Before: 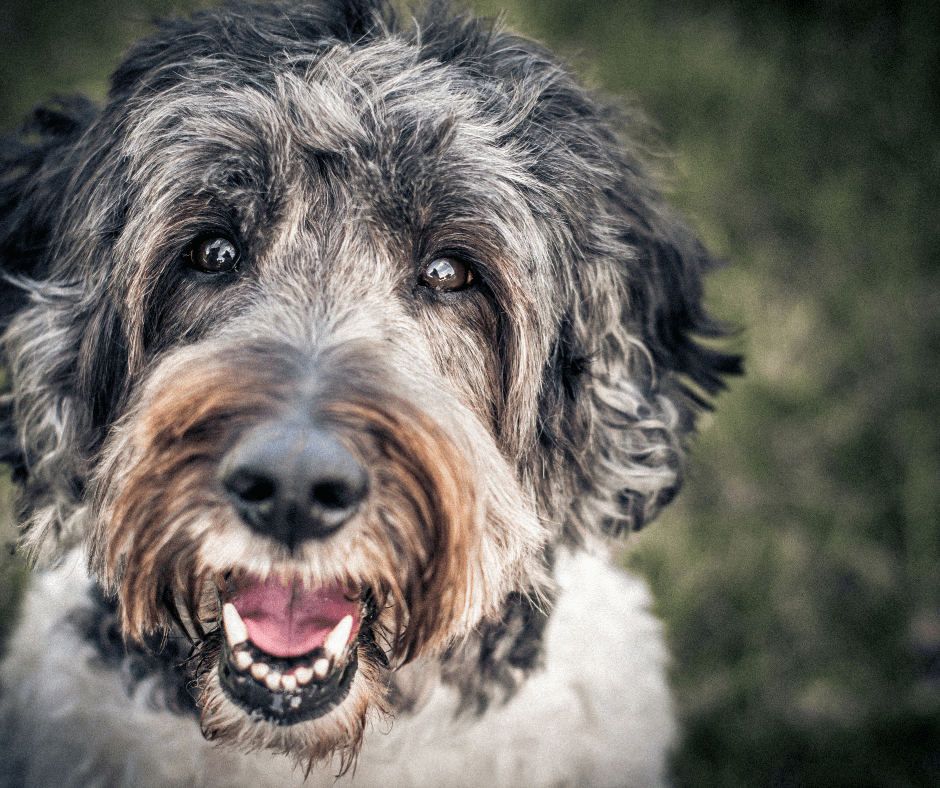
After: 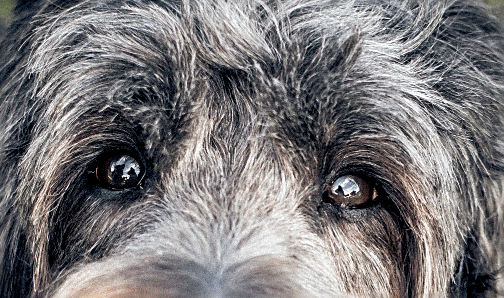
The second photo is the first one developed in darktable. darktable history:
exposure: black level correction 0.005, exposure 0.001 EV, compensate highlight preservation false
crop: left 10.121%, top 10.631%, right 36.218%, bottom 51.526%
sharpen: on, module defaults
white balance: red 0.982, blue 1.018
